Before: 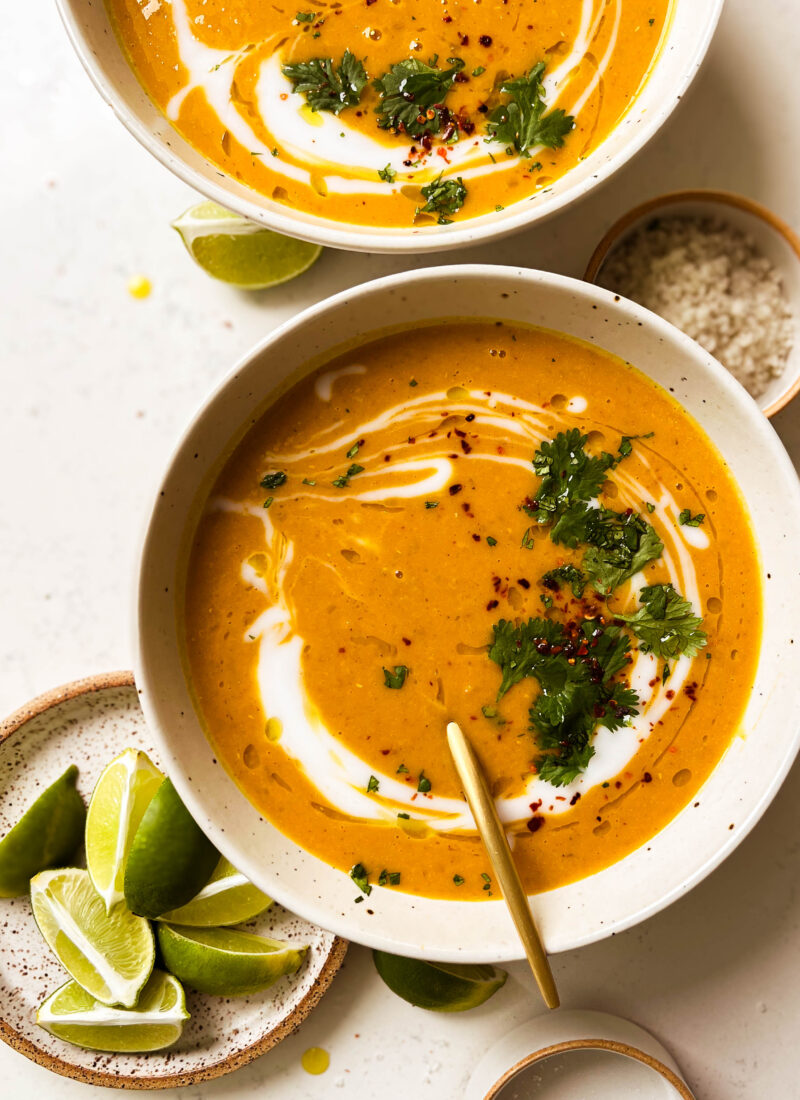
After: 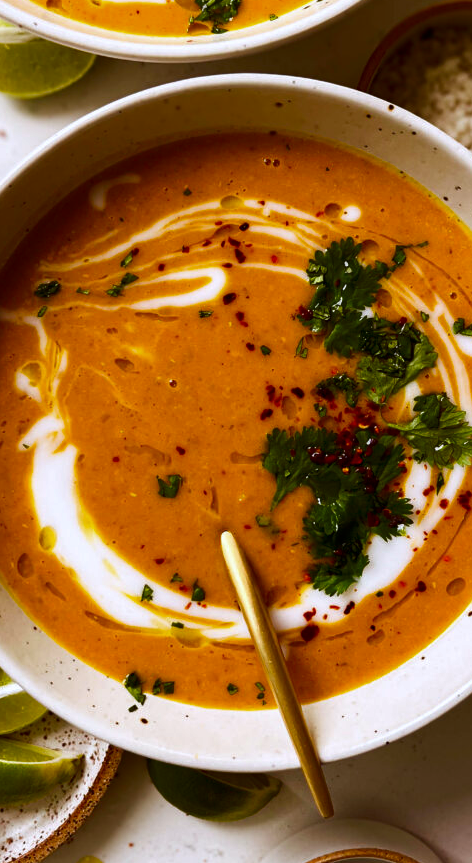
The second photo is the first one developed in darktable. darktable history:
color calibration: illuminant as shot in camera, x 0.358, y 0.373, temperature 4628.91 K
contrast brightness saturation: brightness -0.253, saturation 0.202
crop and rotate: left 28.288%, top 17.42%, right 12.65%, bottom 4.056%
